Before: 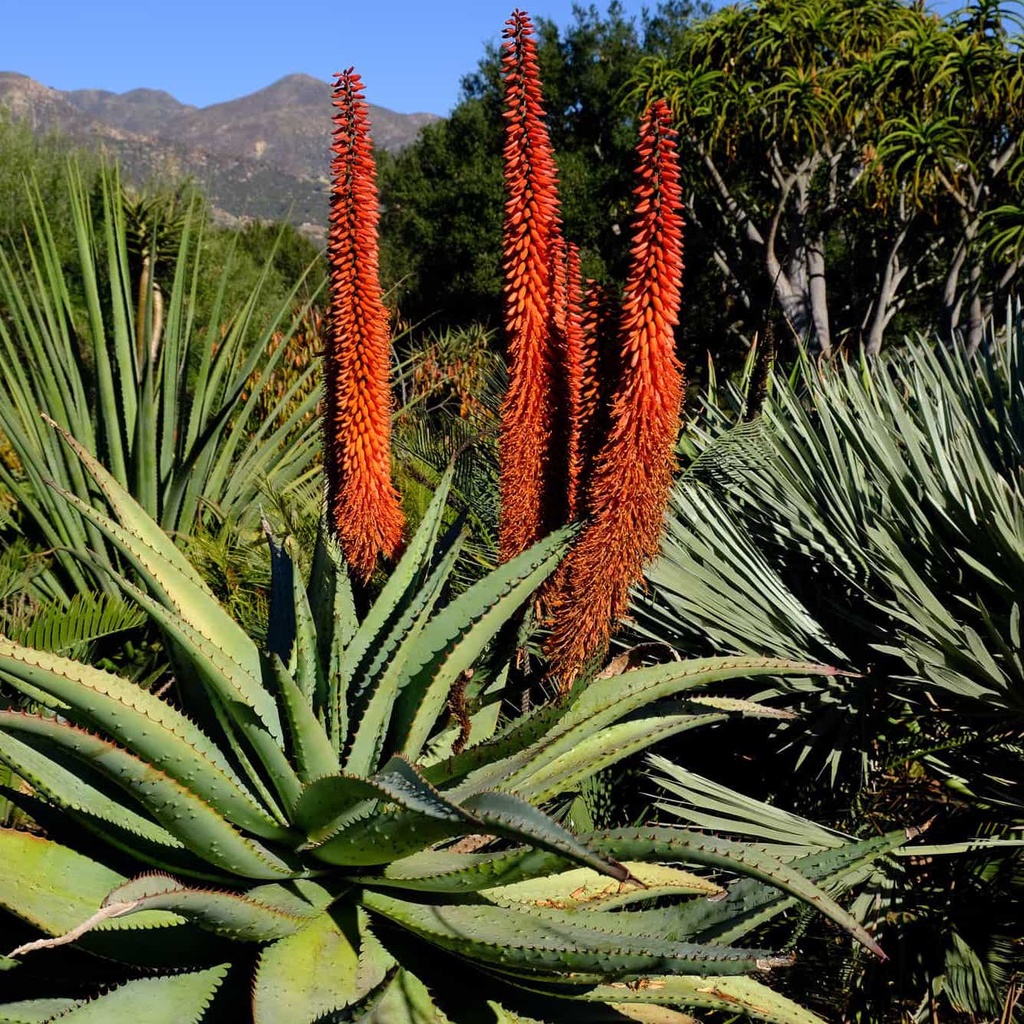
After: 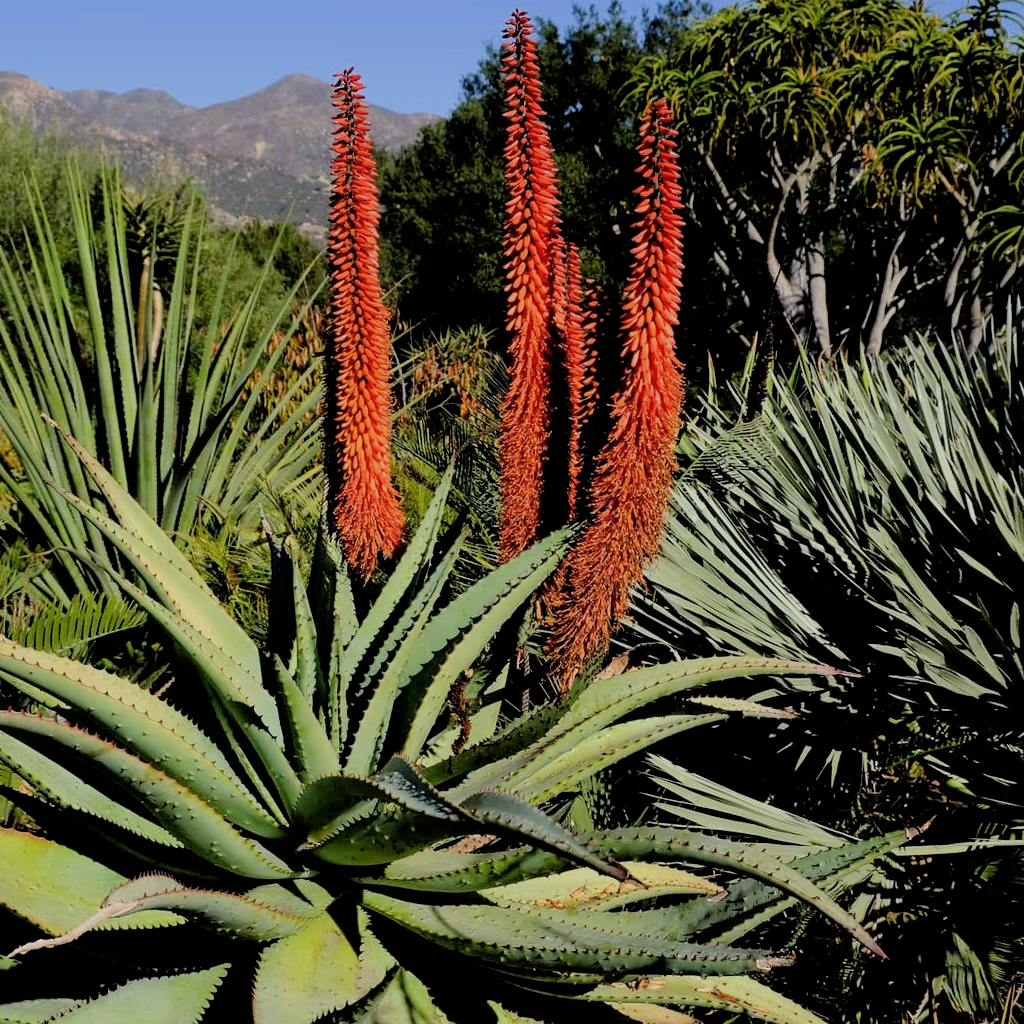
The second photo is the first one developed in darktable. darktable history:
rgb curve: curves: ch0 [(0, 0) (0.136, 0.078) (0.262, 0.245) (0.414, 0.42) (1, 1)], compensate middle gray true, preserve colors basic power
filmic rgb: black relative exposure -7.65 EV, white relative exposure 4.56 EV, hardness 3.61
exposure: exposure 0.128 EV, compensate highlight preservation false
